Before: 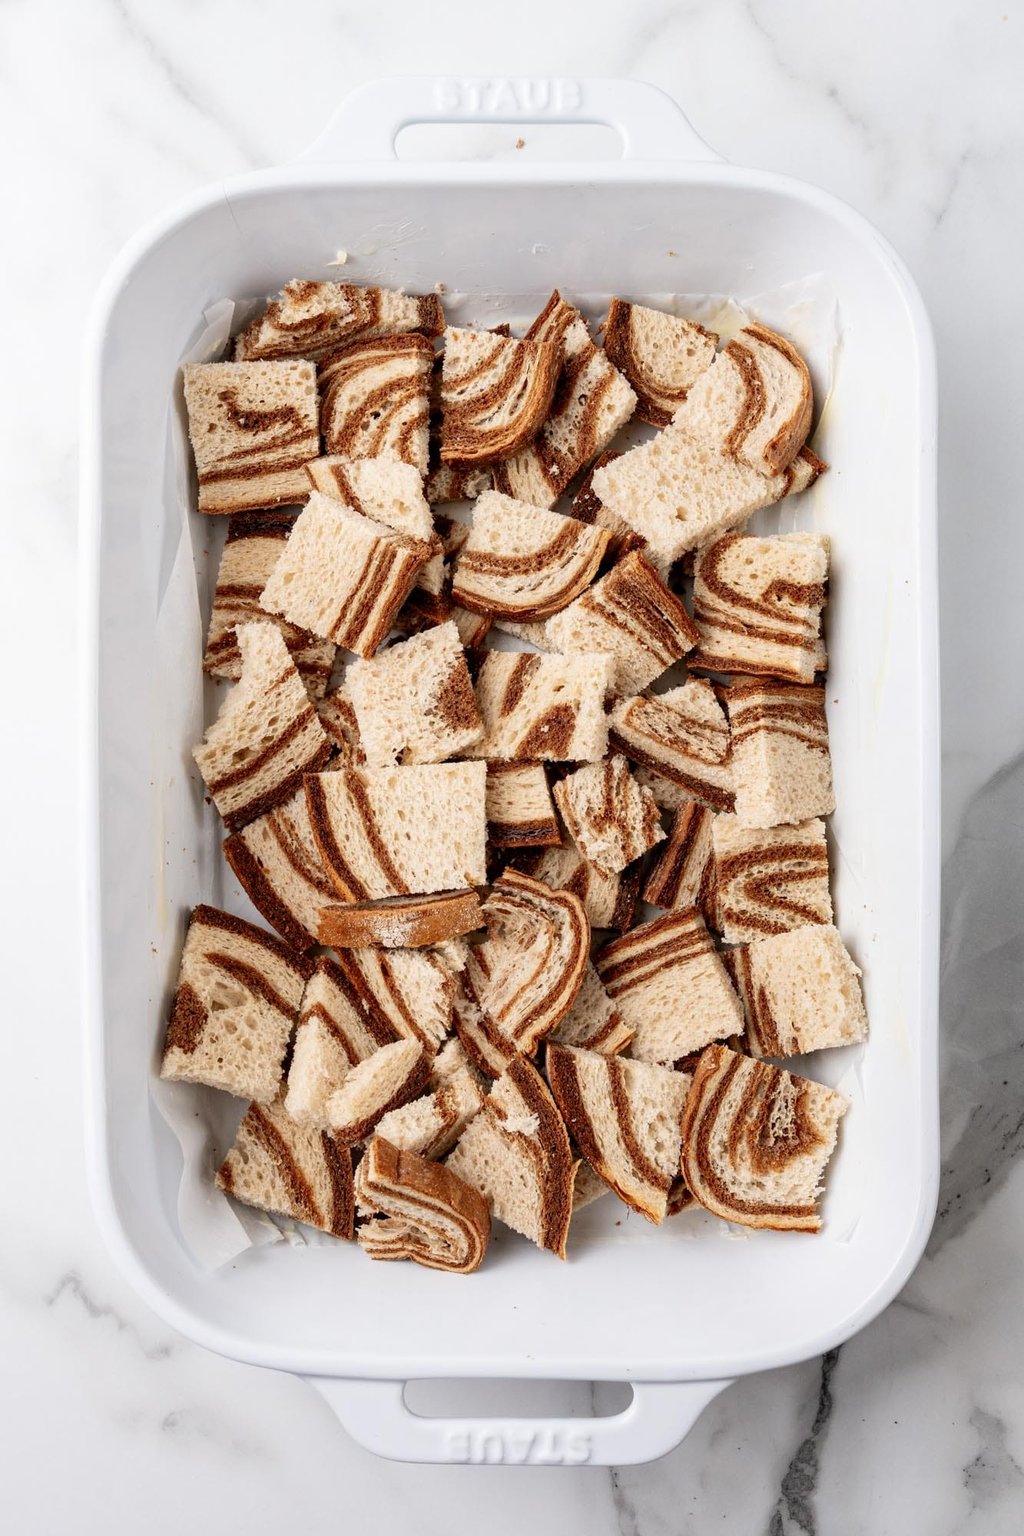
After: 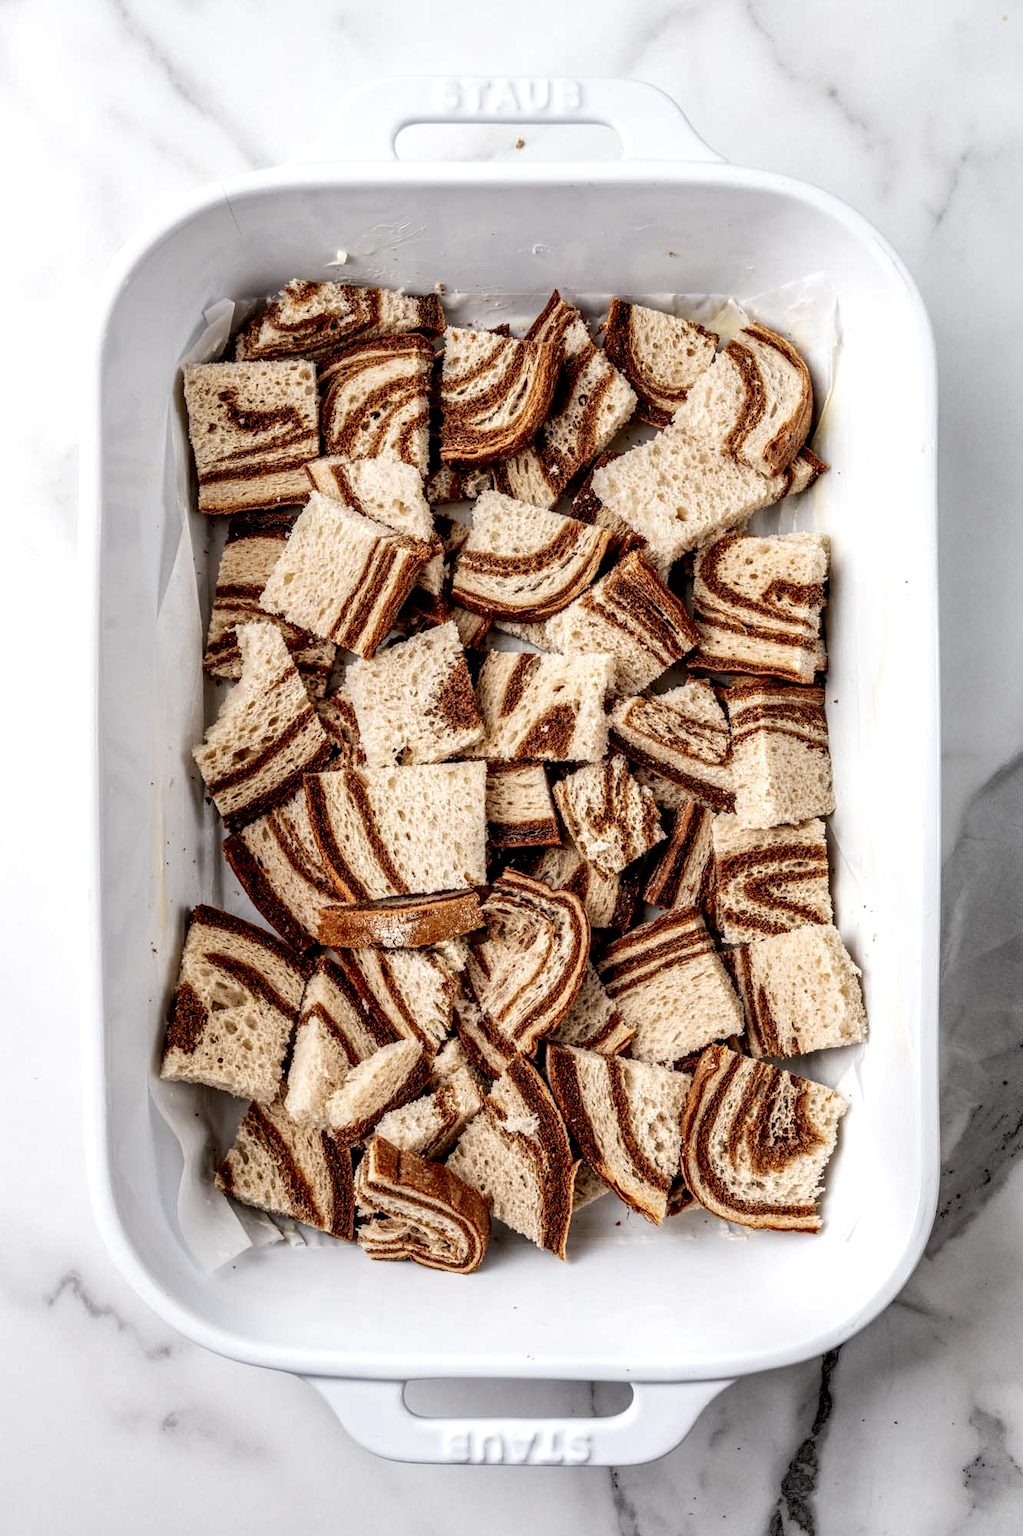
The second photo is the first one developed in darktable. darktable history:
local contrast: highlights 9%, shadows 38%, detail 183%, midtone range 0.473
